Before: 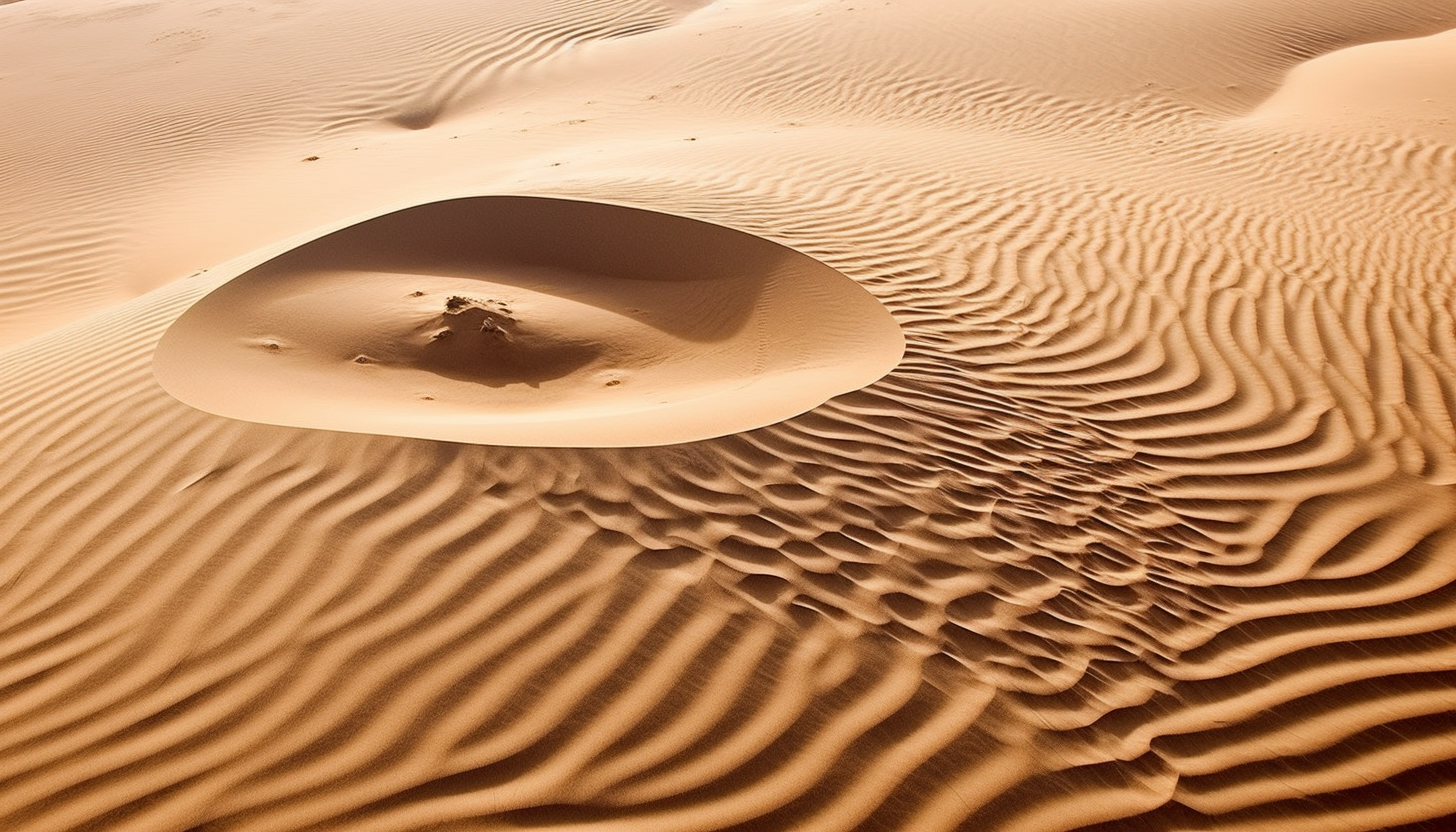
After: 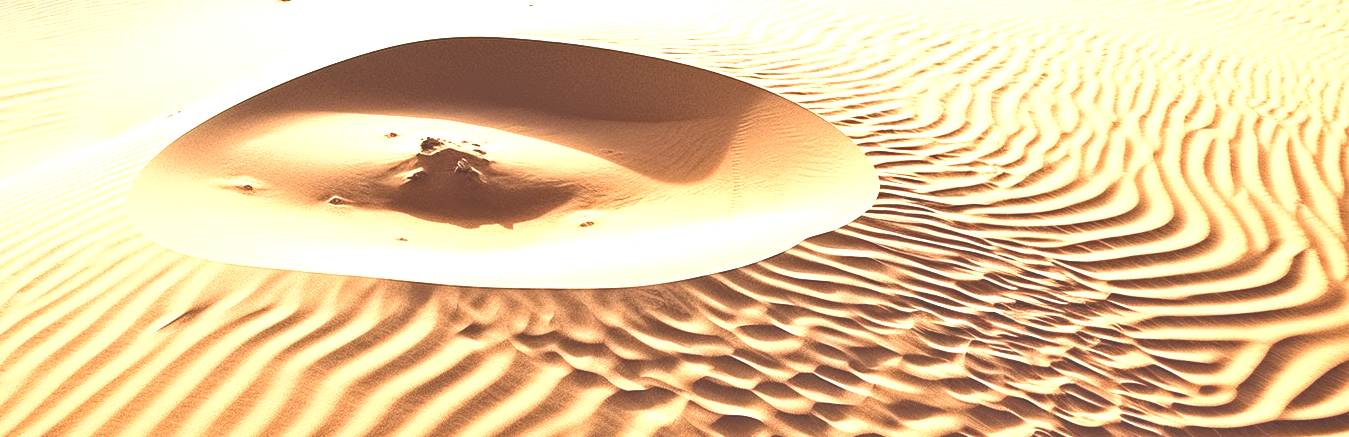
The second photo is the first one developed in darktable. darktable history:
crop: left 1.852%, top 19.119%, right 5.431%, bottom 28.285%
local contrast: highlights 103%, shadows 100%, detail 120%, midtone range 0.2
shadows and highlights: shadows 36.39, highlights -27.92, soften with gaussian
exposure: black level correction -0.023, exposure 1.397 EV, compensate exposure bias true, compensate highlight preservation false
